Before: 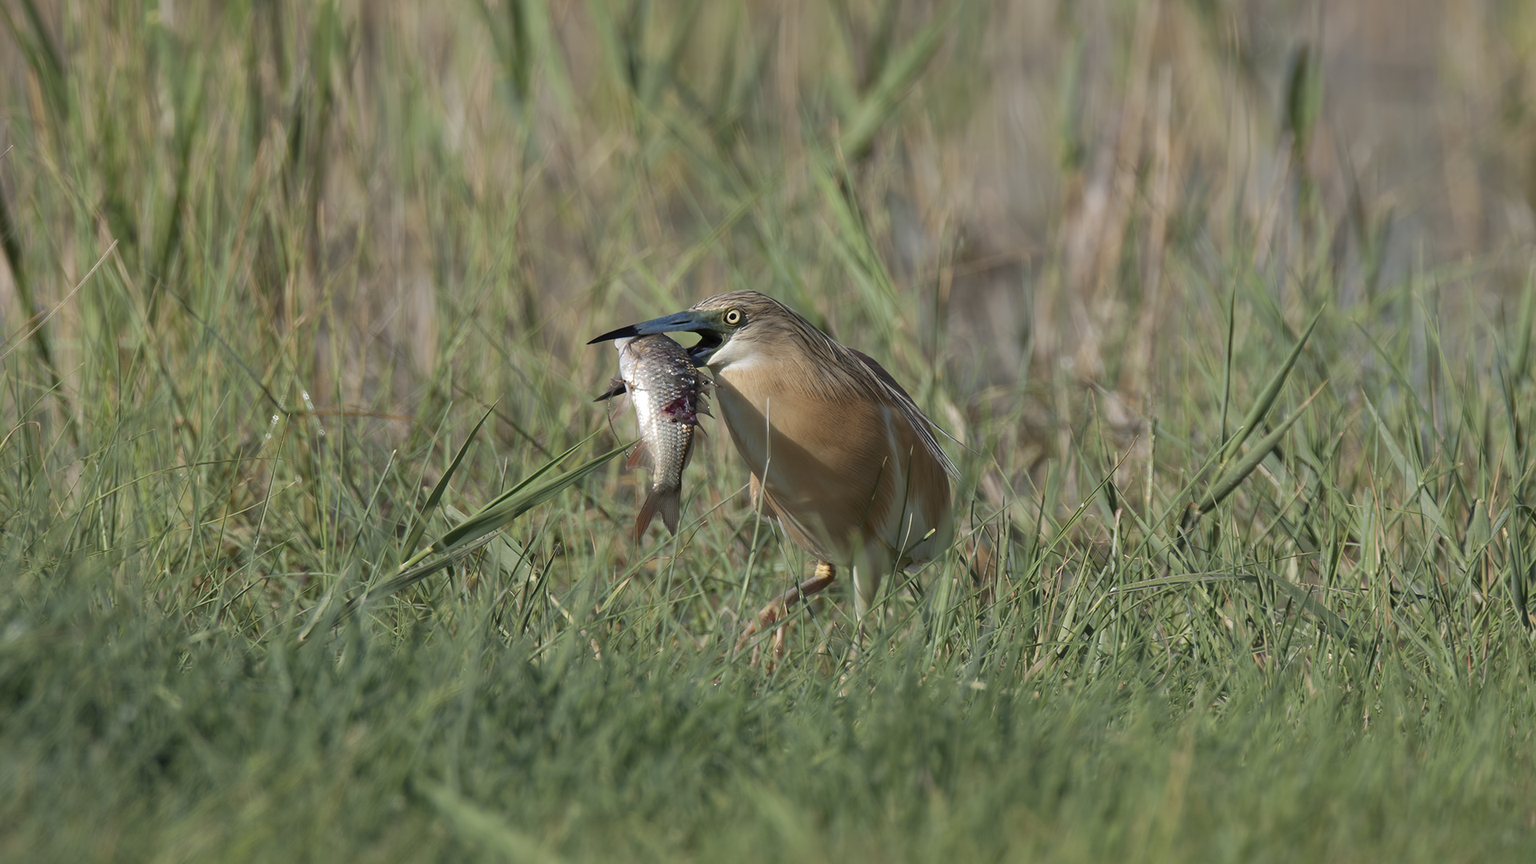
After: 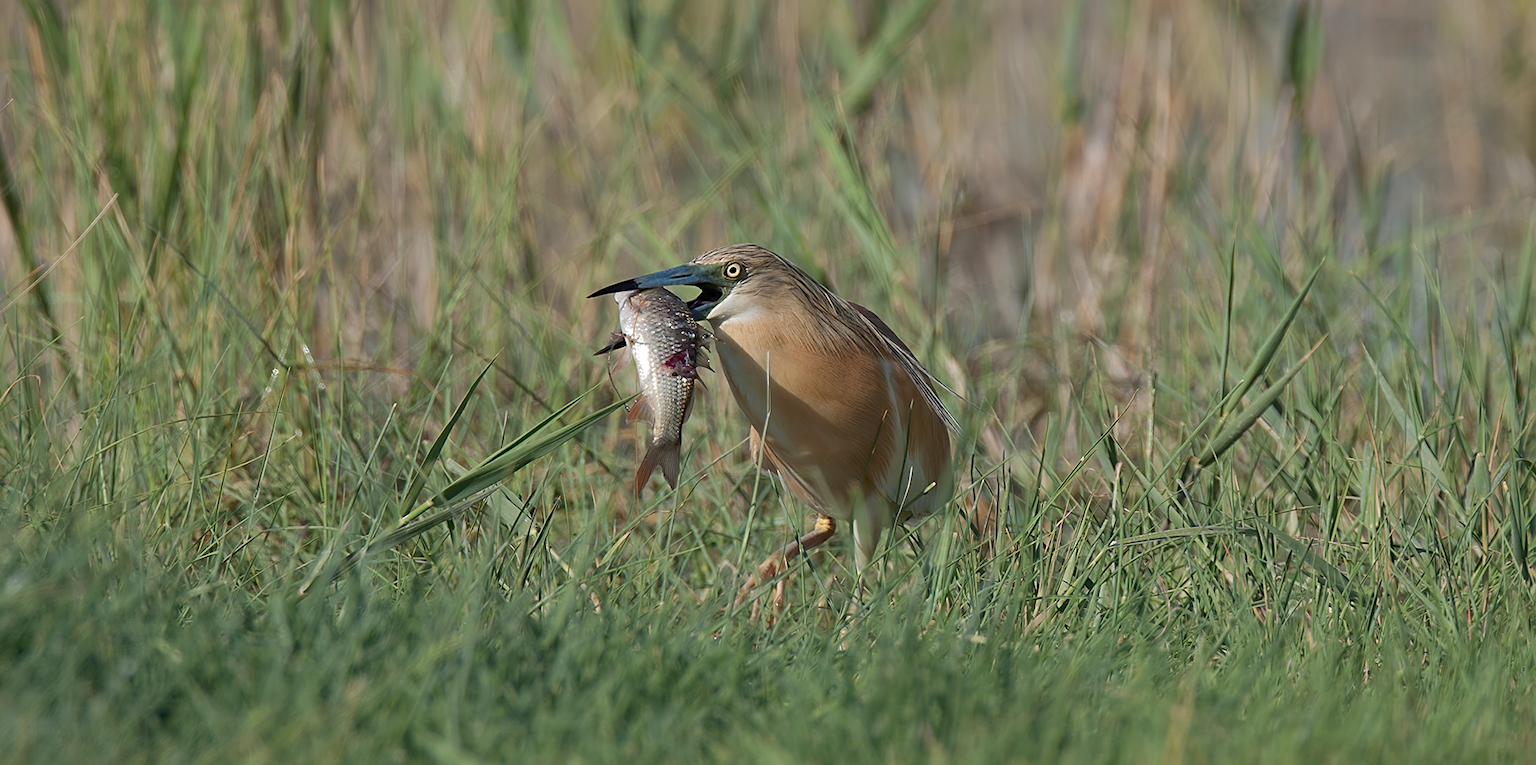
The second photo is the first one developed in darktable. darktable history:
shadows and highlights: highlights -59.97
sharpen: amount 0.493
crop and rotate: top 5.474%, bottom 5.89%
